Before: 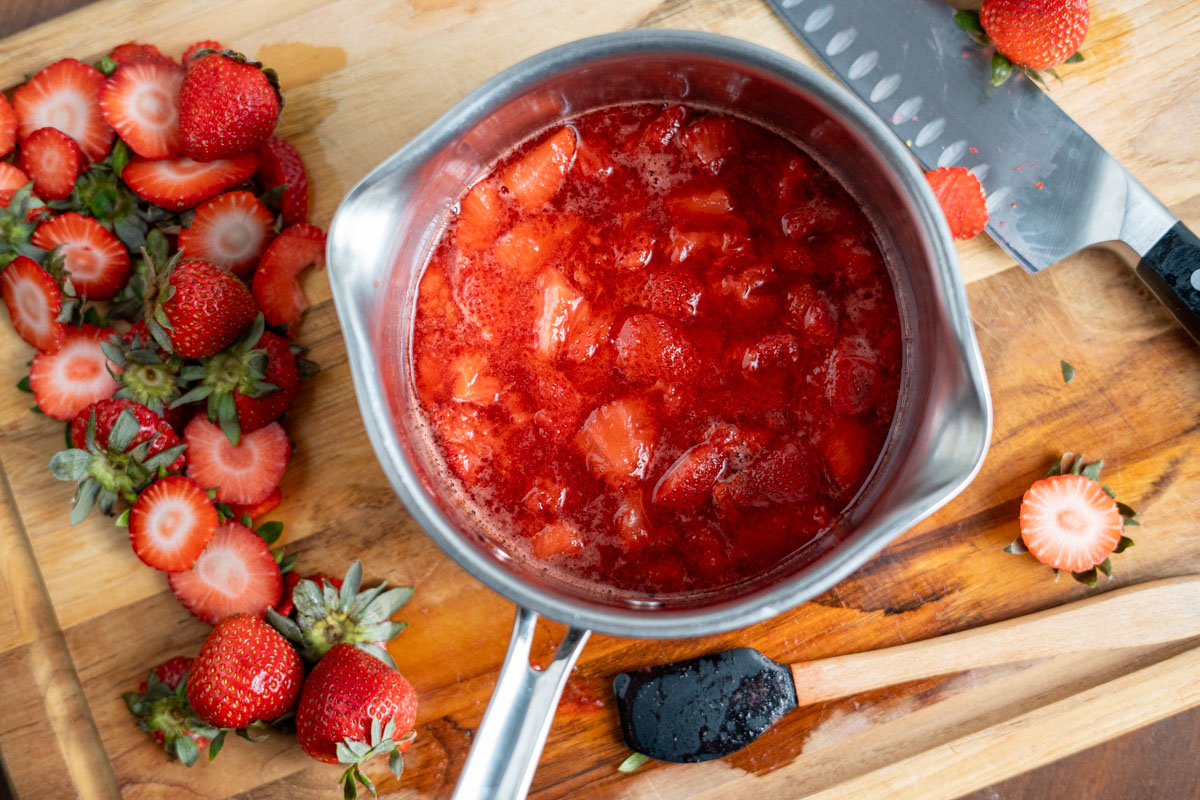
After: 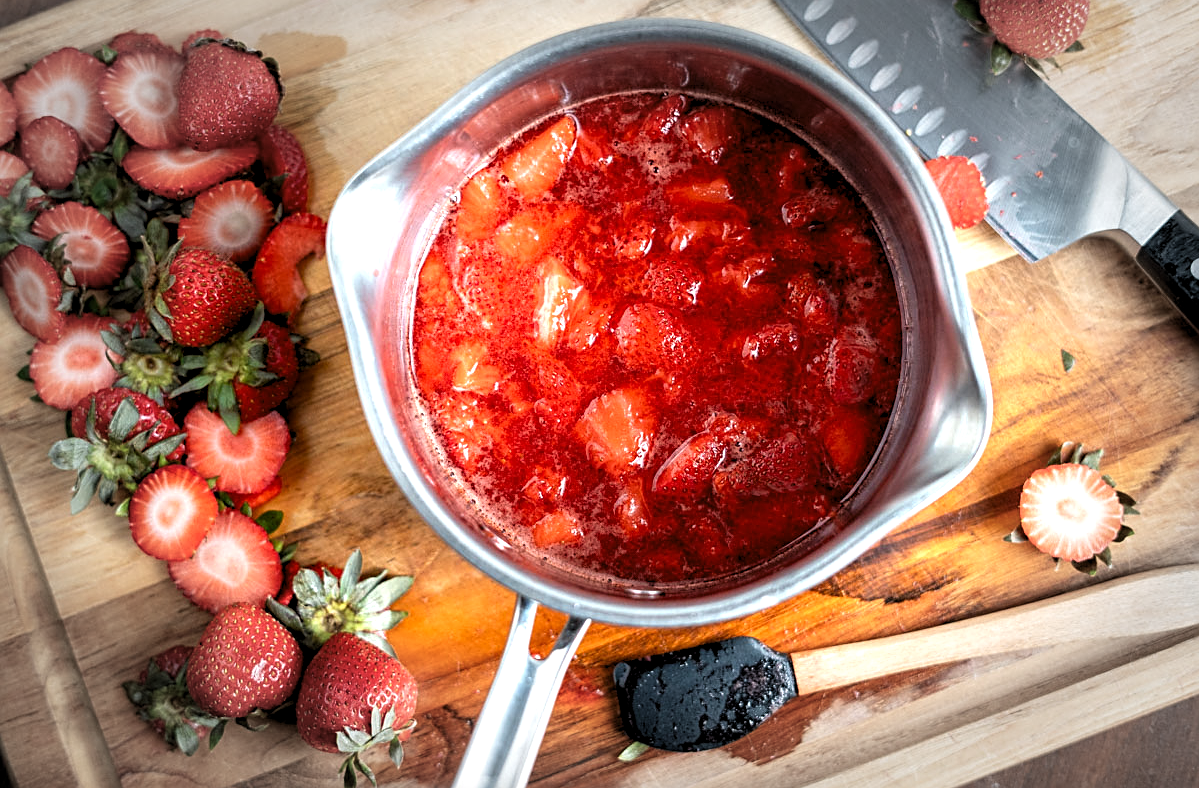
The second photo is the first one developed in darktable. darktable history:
vignetting: fall-off start 66.66%, fall-off radius 39.84%, automatic ratio true, width/height ratio 0.669, unbound false
levels: levels [0.062, 0.494, 0.925]
crop: top 1.492%, right 0.007%
sharpen: amount 0.499
exposure: black level correction 0.001, exposure 0.498 EV, compensate highlight preservation false
